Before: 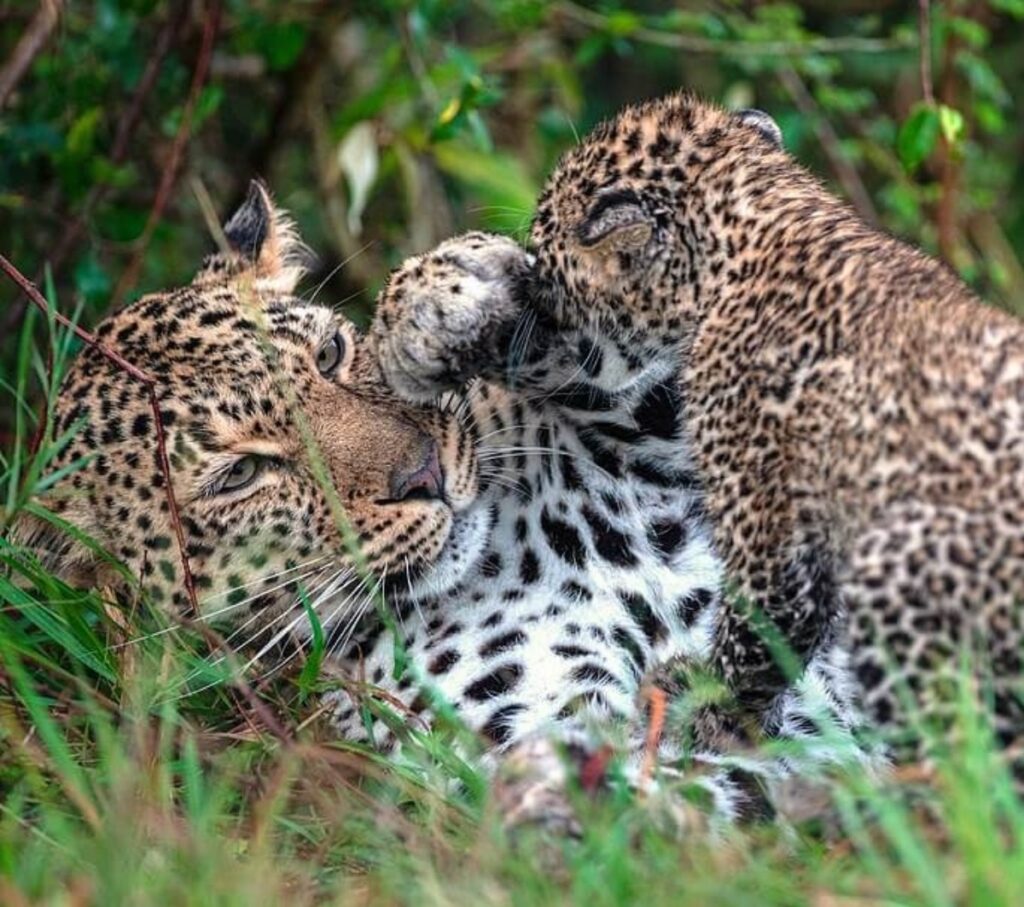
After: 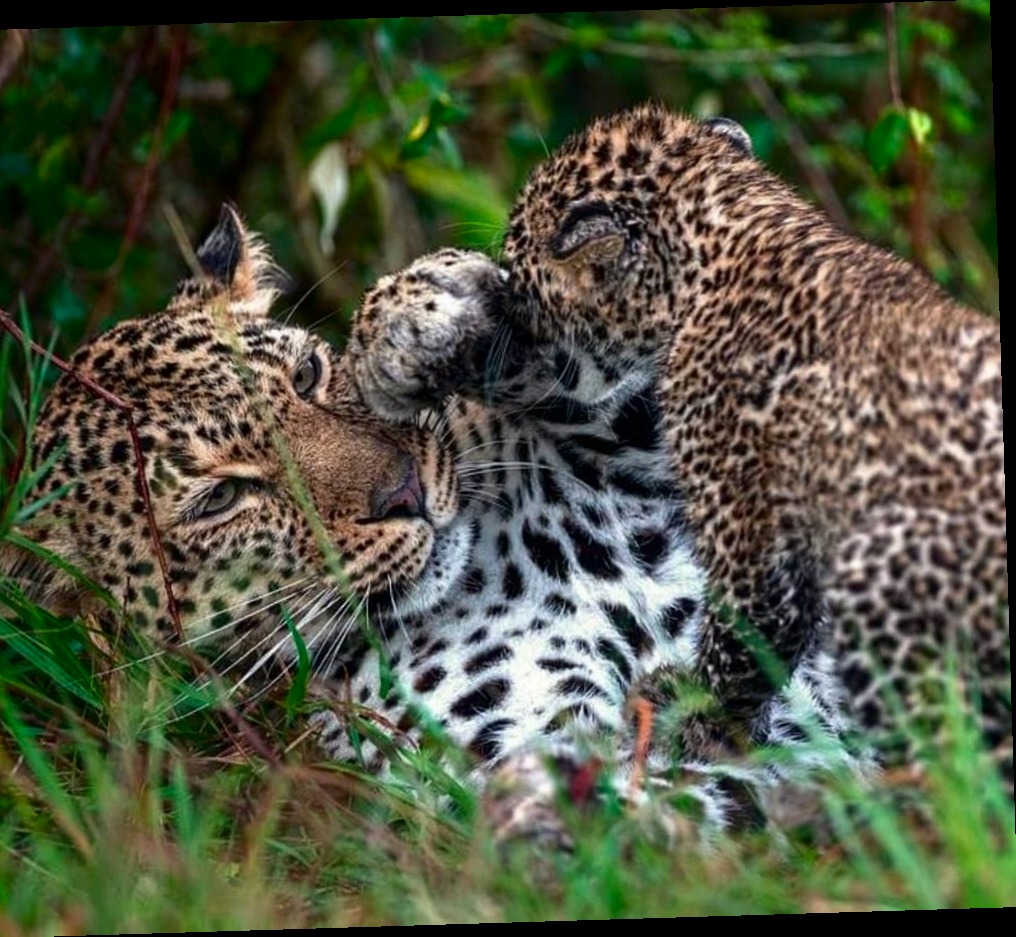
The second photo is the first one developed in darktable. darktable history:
crop and rotate: left 3.238%
rotate and perspective: rotation -1.75°, automatic cropping off
contrast brightness saturation: brightness -0.2, saturation 0.08
